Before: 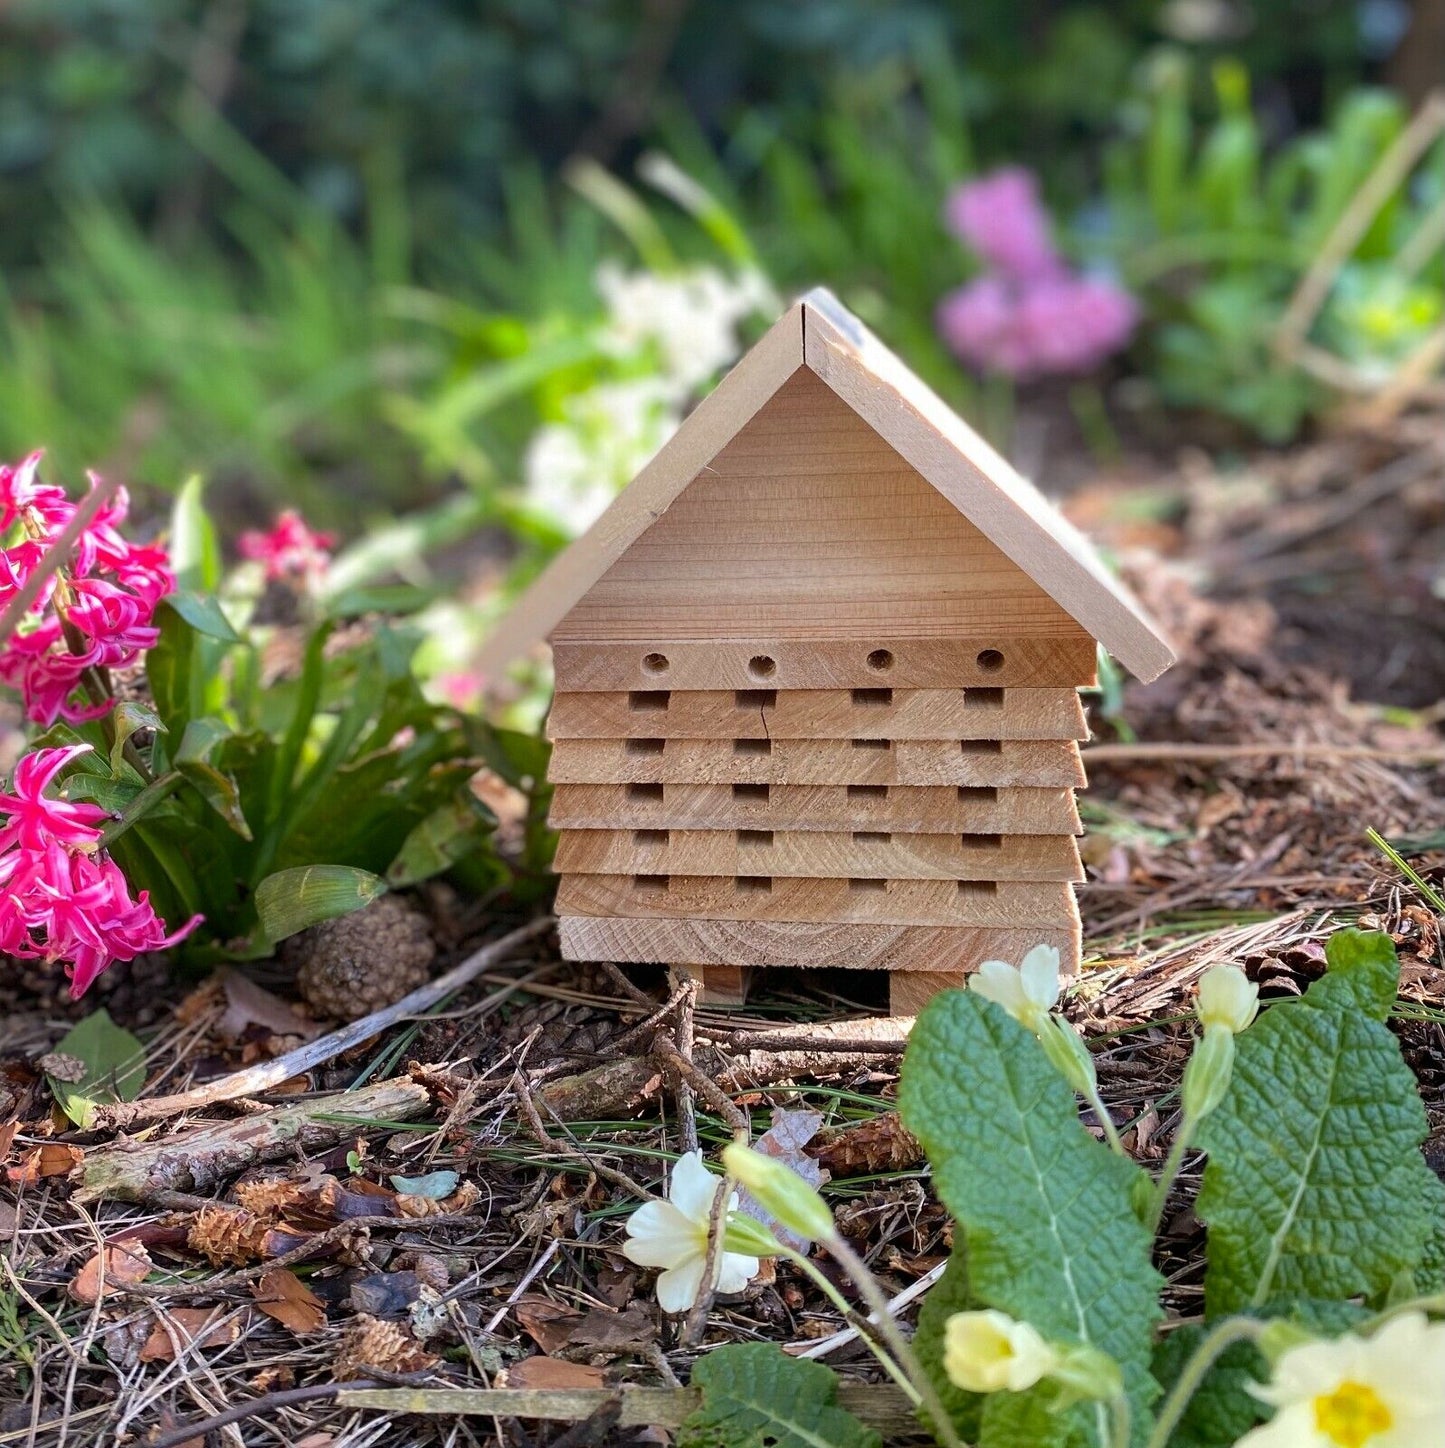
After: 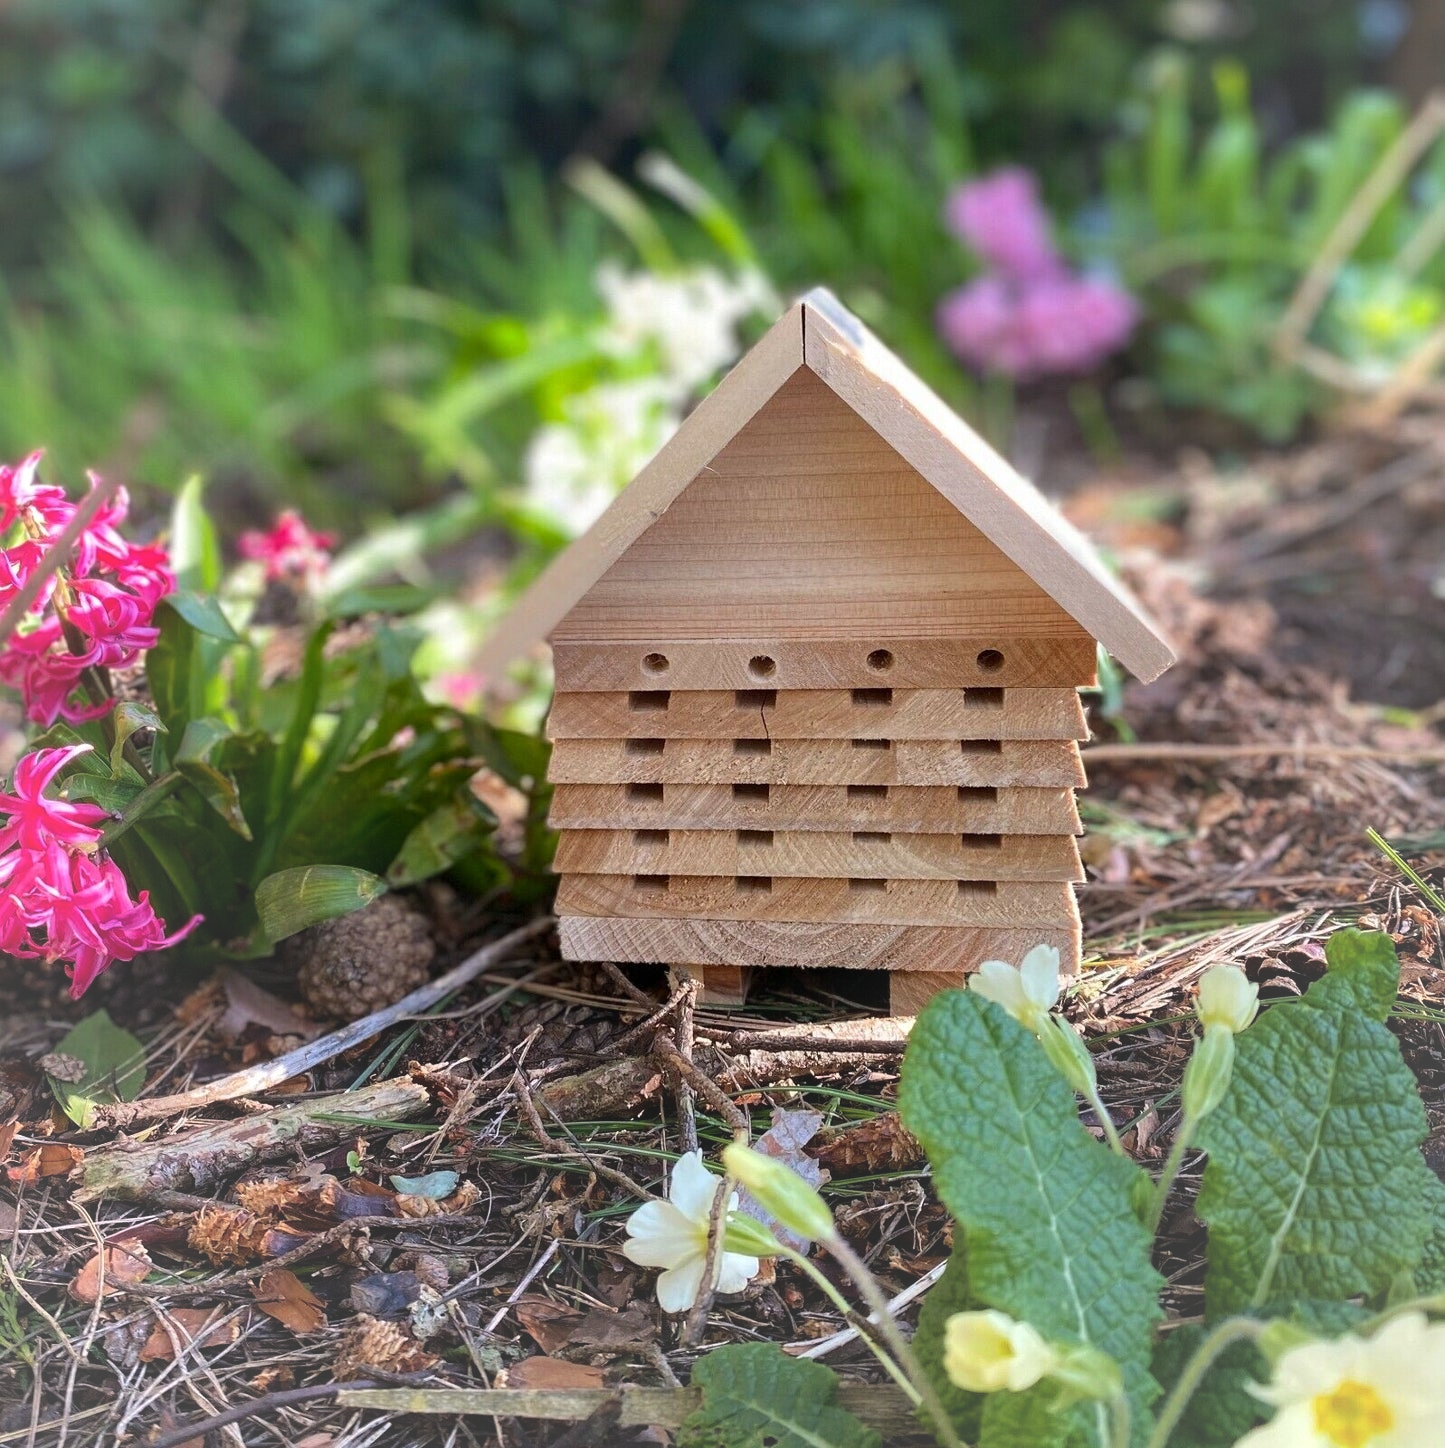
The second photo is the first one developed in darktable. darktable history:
vignetting: fall-off start 72.39%, fall-off radius 108.98%, brightness 0.065, saturation -0.003, center (-0.057, -0.358), width/height ratio 0.726
